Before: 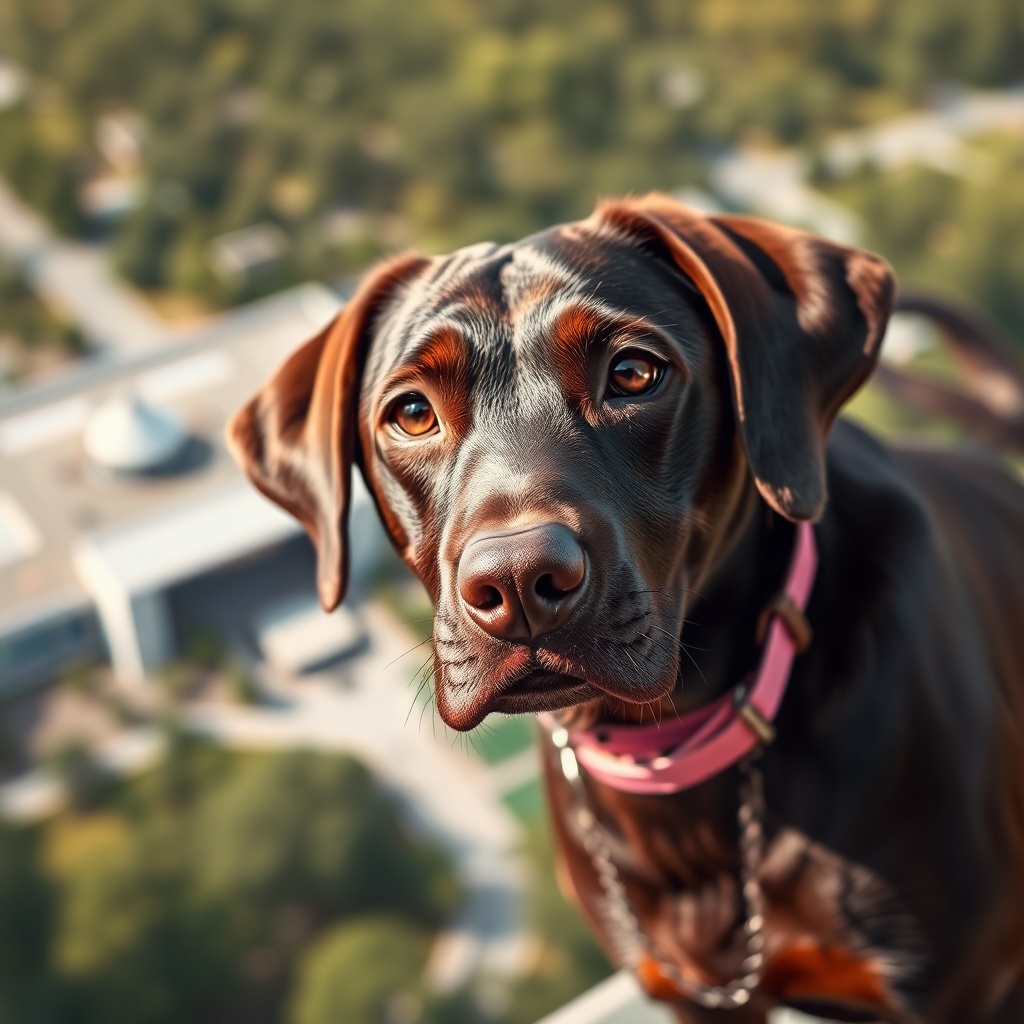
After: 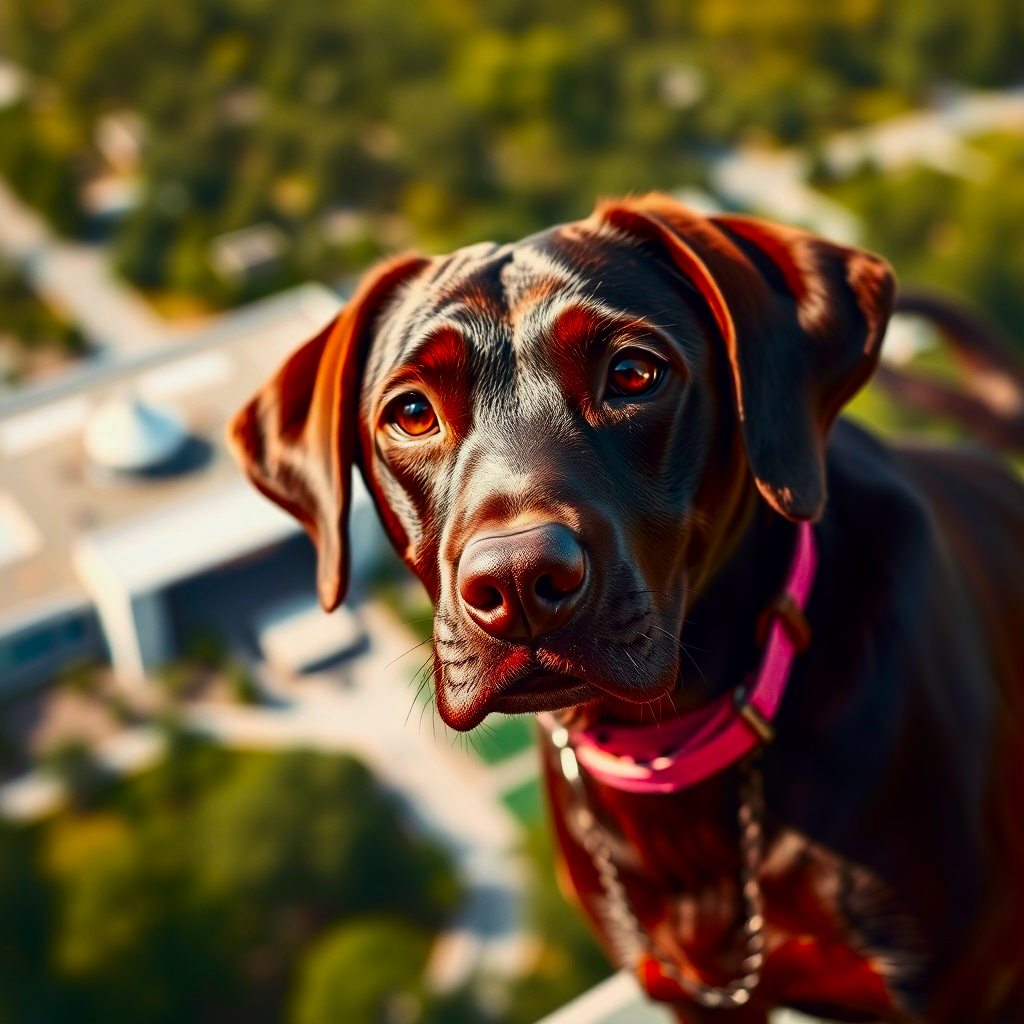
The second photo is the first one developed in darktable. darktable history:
contrast brightness saturation: contrast 0.19, brightness -0.11, saturation 0.21
color zones: curves: ch0 [(0, 0.425) (0.143, 0.422) (0.286, 0.42) (0.429, 0.419) (0.571, 0.419) (0.714, 0.42) (0.857, 0.422) (1, 0.425)]; ch1 [(0, 0.666) (0.143, 0.669) (0.286, 0.671) (0.429, 0.67) (0.571, 0.67) (0.714, 0.67) (0.857, 0.67) (1, 0.666)]
